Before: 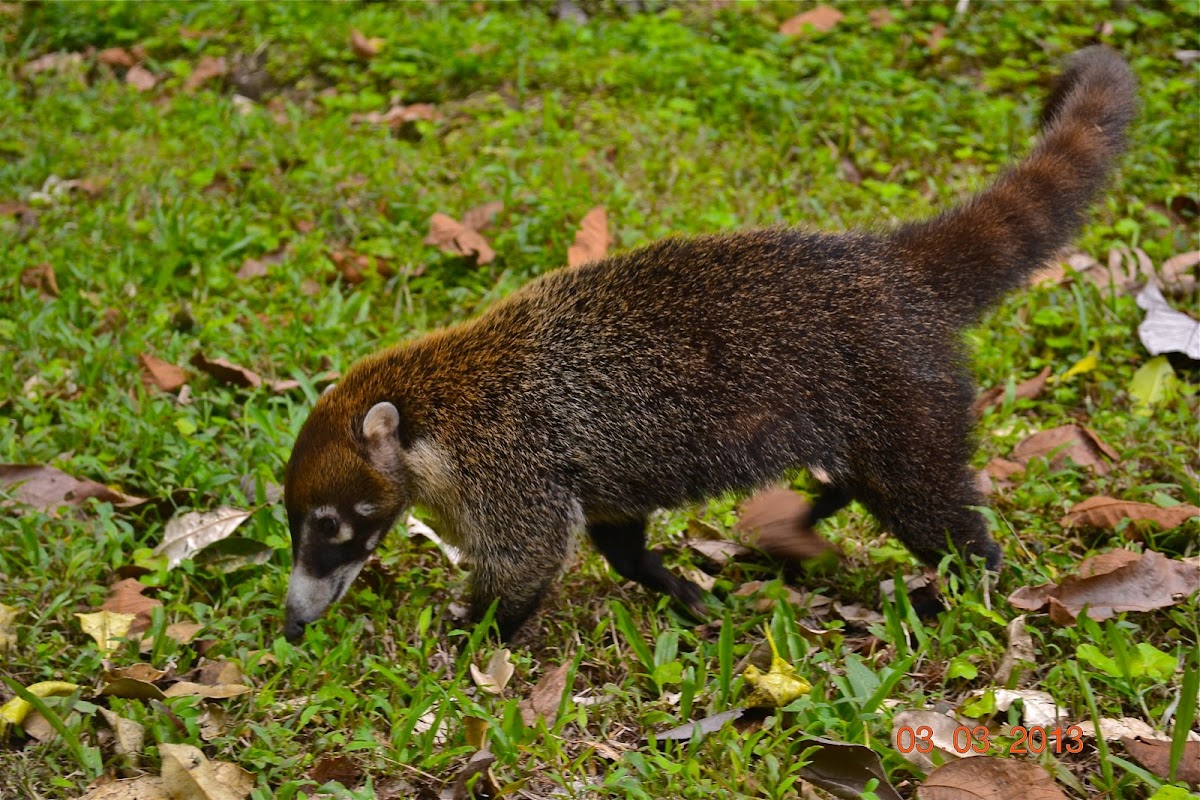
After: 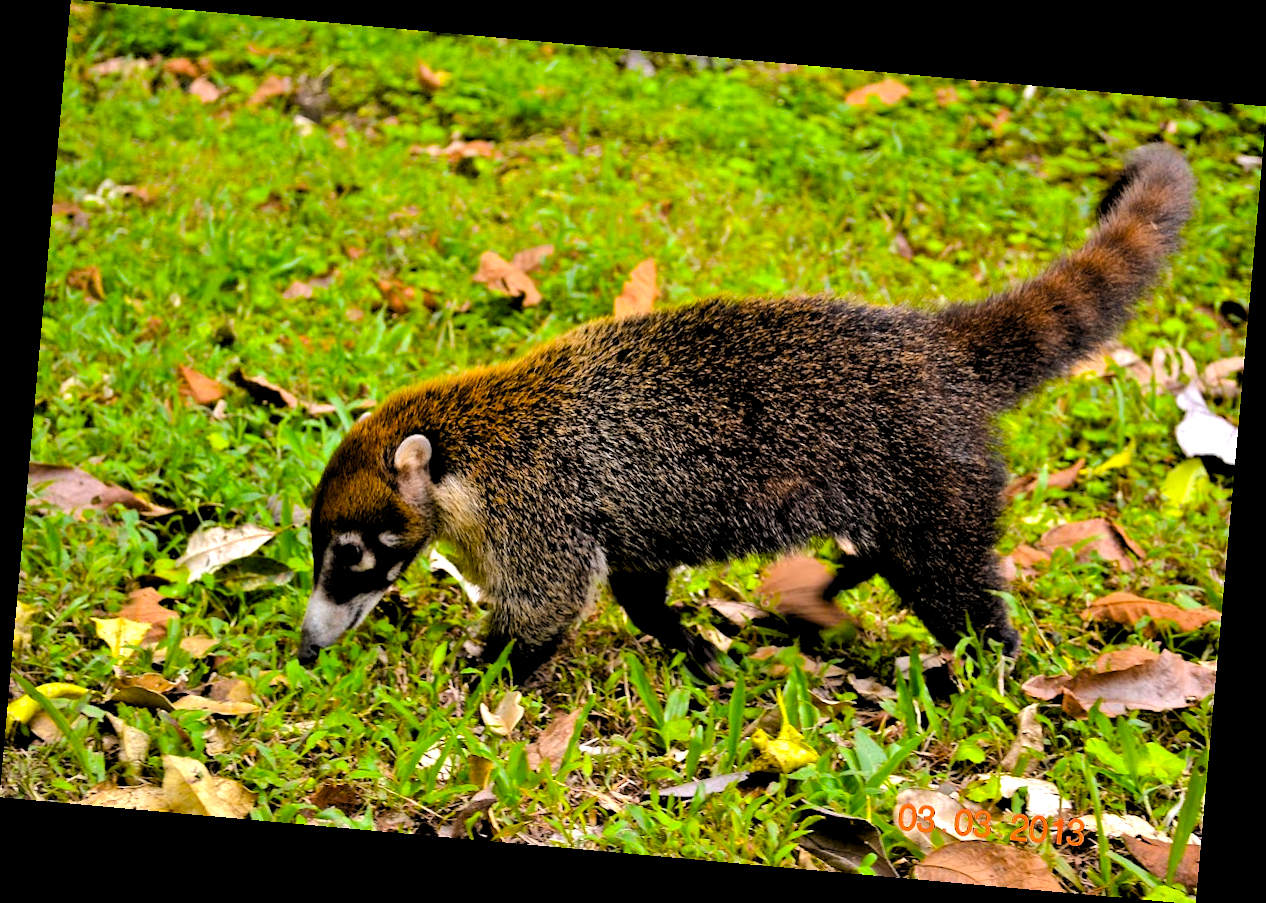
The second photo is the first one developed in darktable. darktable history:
color balance rgb: perceptual saturation grading › global saturation 25%, perceptual brilliance grading › mid-tones 10%, perceptual brilliance grading › shadows 15%, global vibrance 20%
exposure: black level correction -0.002, exposure 0.708 EV, compensate exposure bias true, compensate highlight preservation false
rotate and perspective: rotation 5.12°, automatic cropping off
rgb levels: levels [[0.034, 0.472, 0.904], [0, 0.5, 1], [0, 0.5, 1]]
